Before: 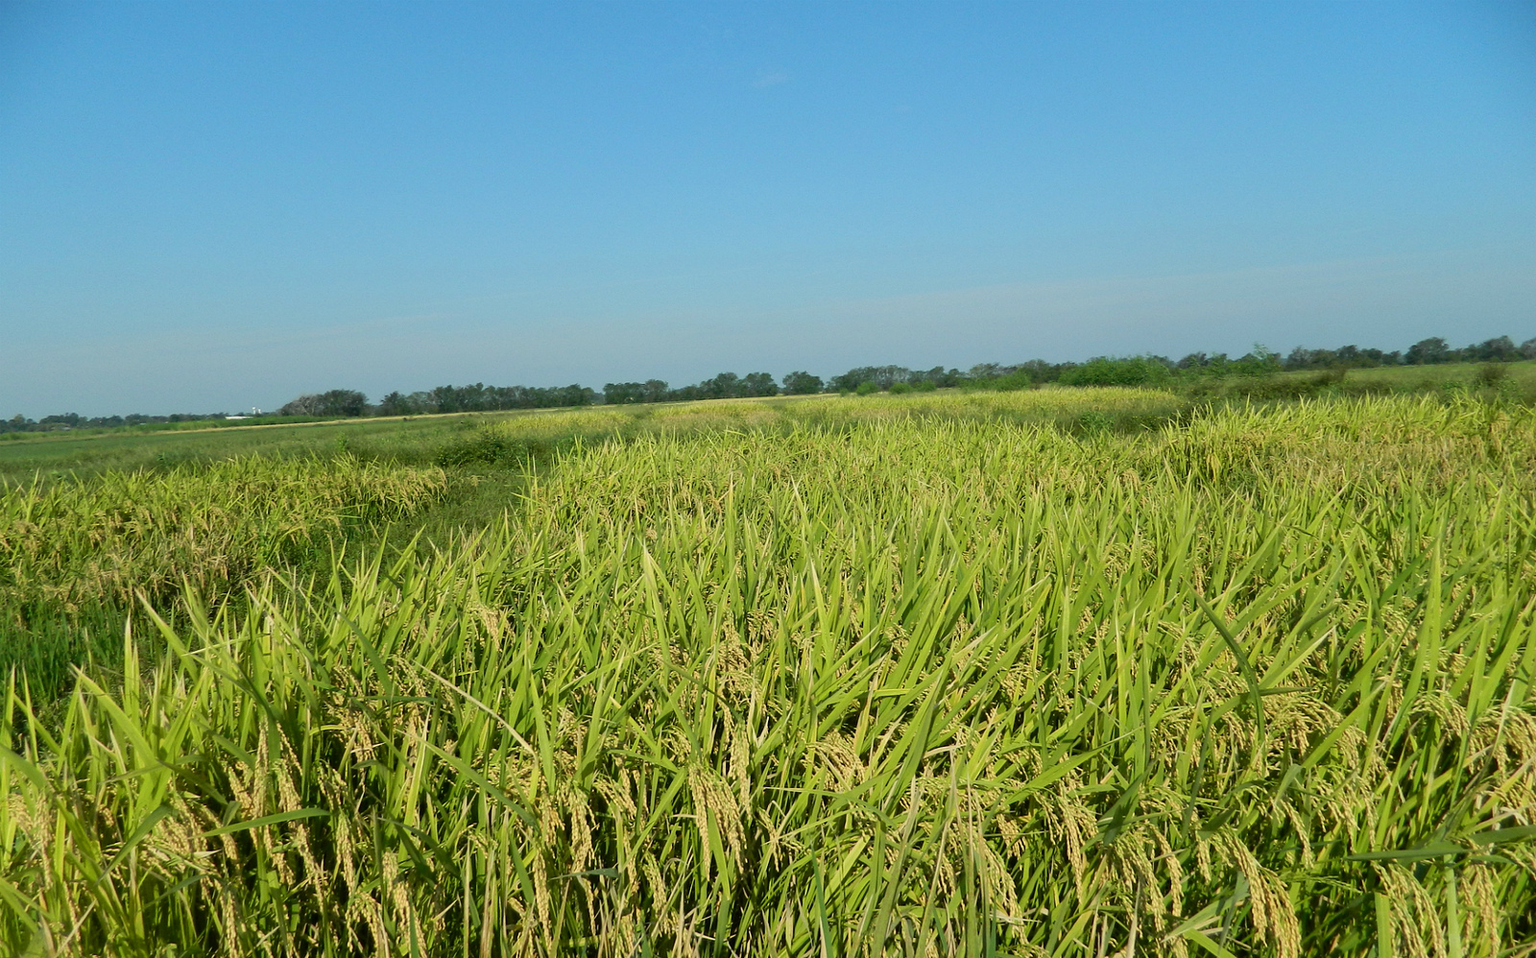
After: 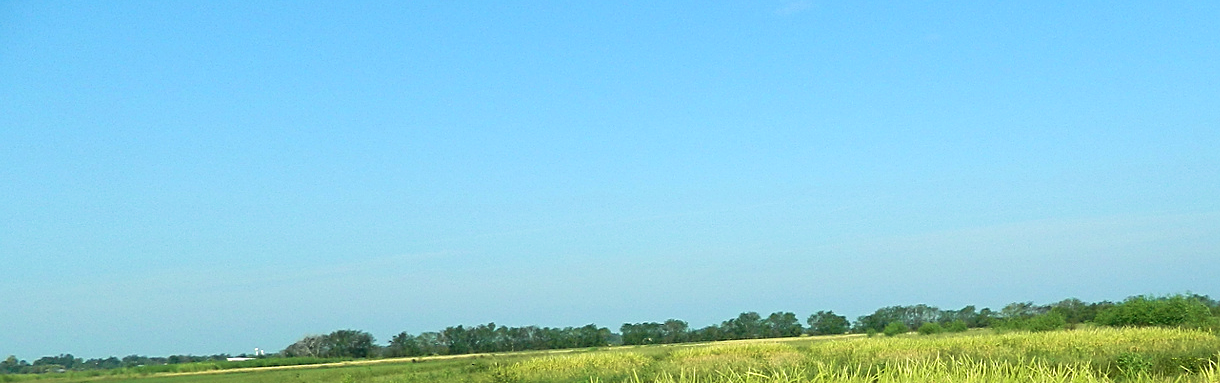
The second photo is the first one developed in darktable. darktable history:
velvia: on, module defaults
sharpen: on, module defaults
exposure: exposure 0.569 EV, compensate highlight preservation false
crop: left 0.536%, top 7.642%, right 23.181%, bottom 53.92%
